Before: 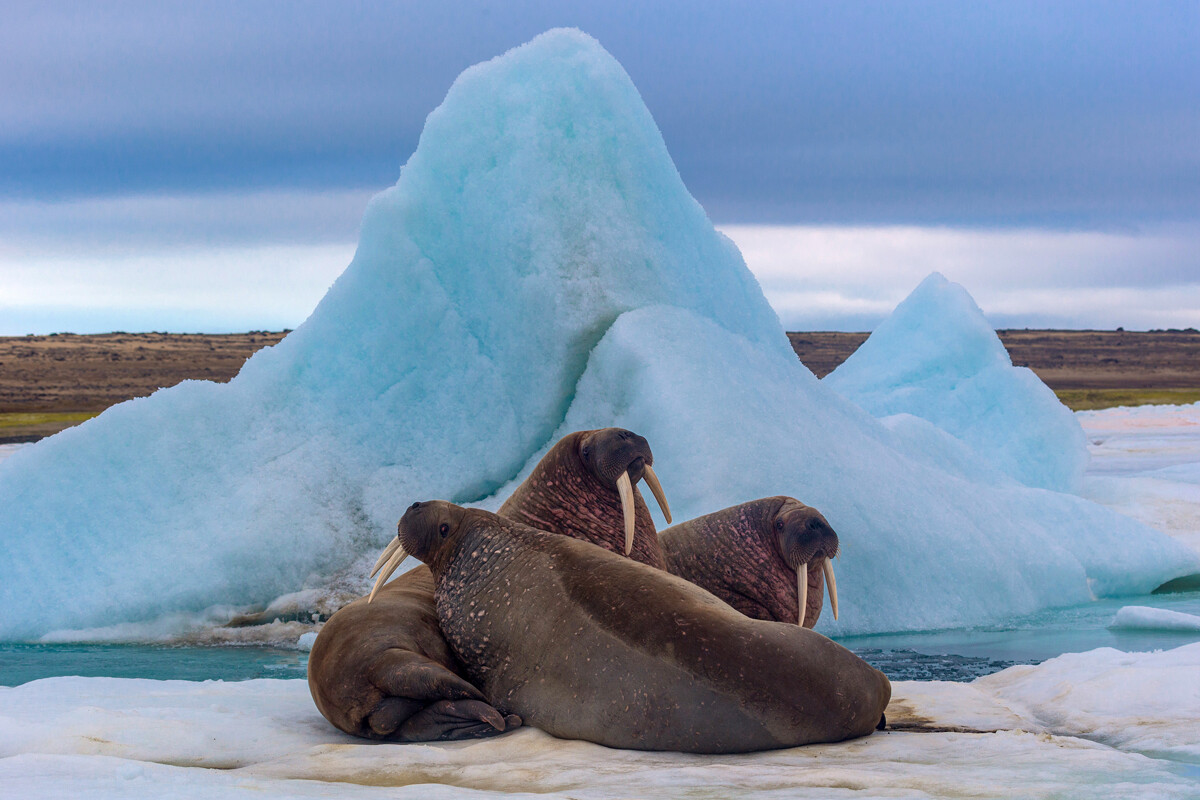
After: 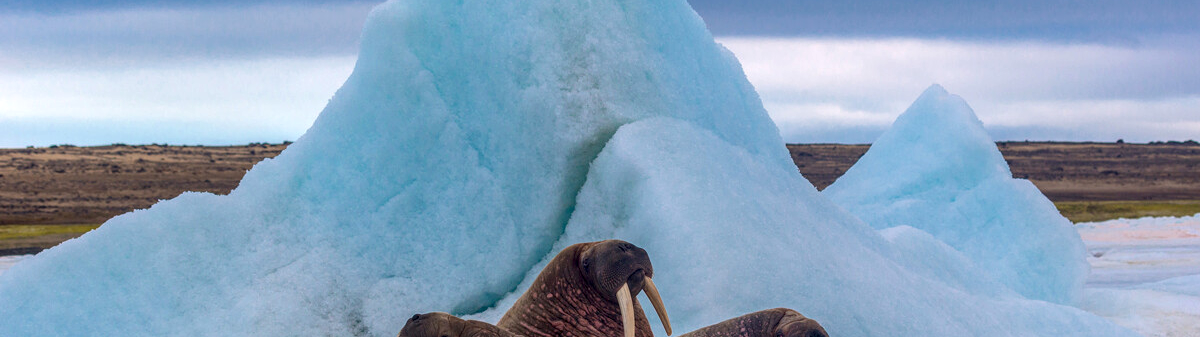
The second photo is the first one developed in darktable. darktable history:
crop and rotate: top 23.524%, bottom 34.281%
local contrast: on, module defaults
